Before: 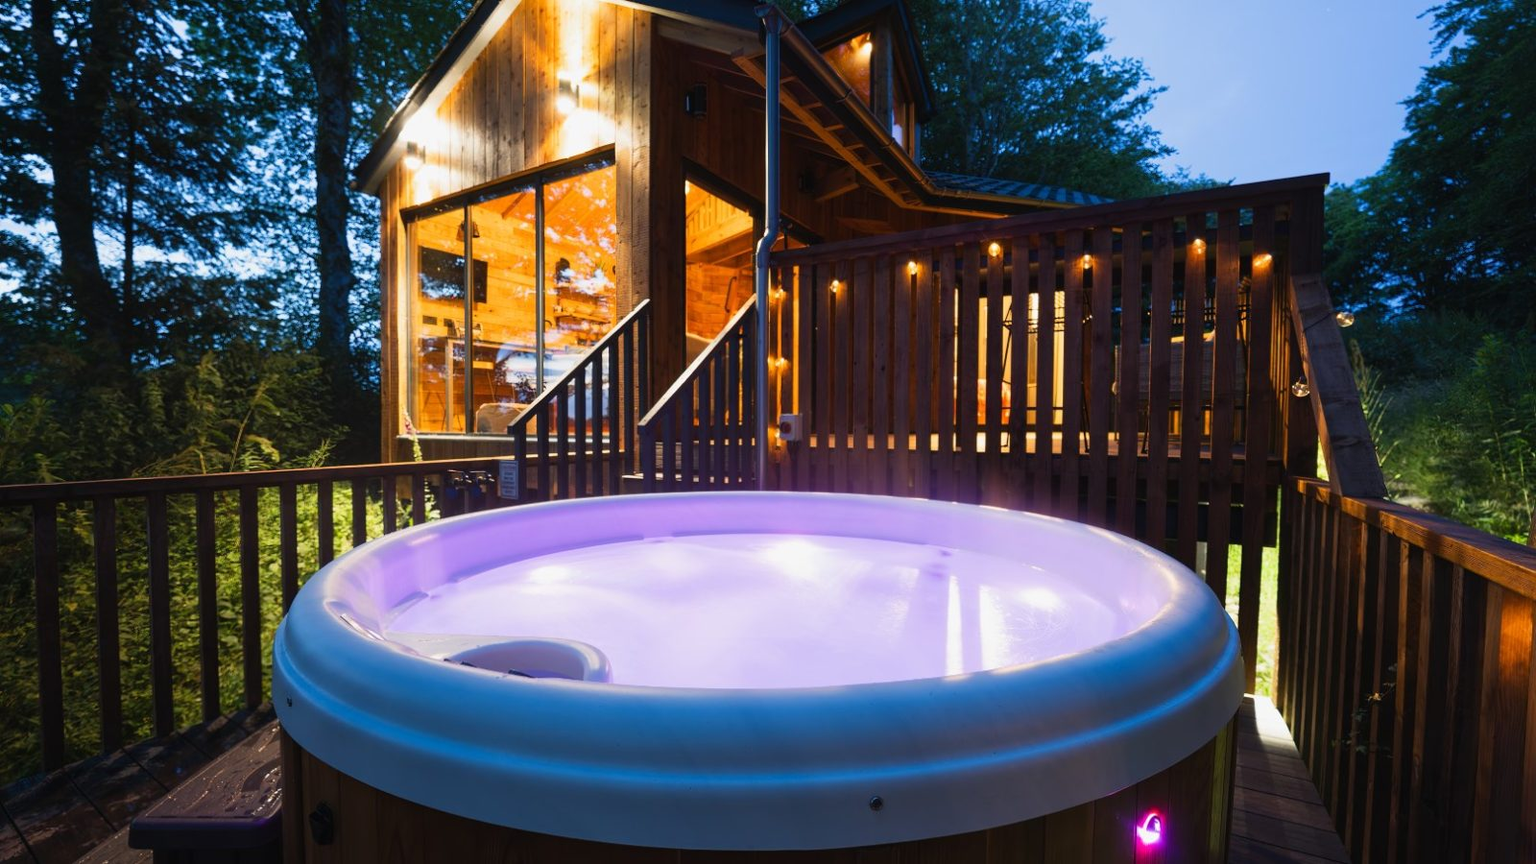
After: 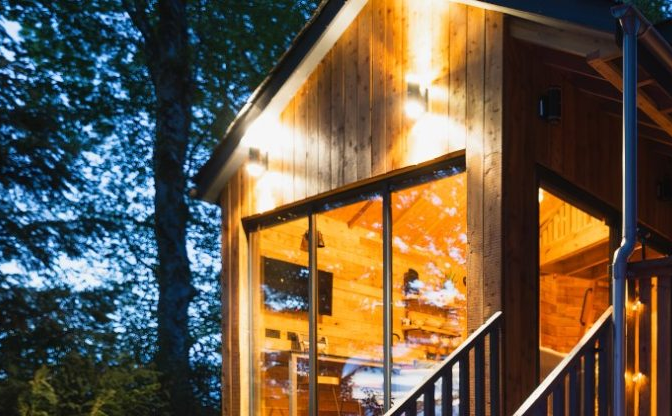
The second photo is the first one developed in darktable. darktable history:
crop and rotate: left 10.974%, top 0.085%, right 46.964%, bottom 53.671%
